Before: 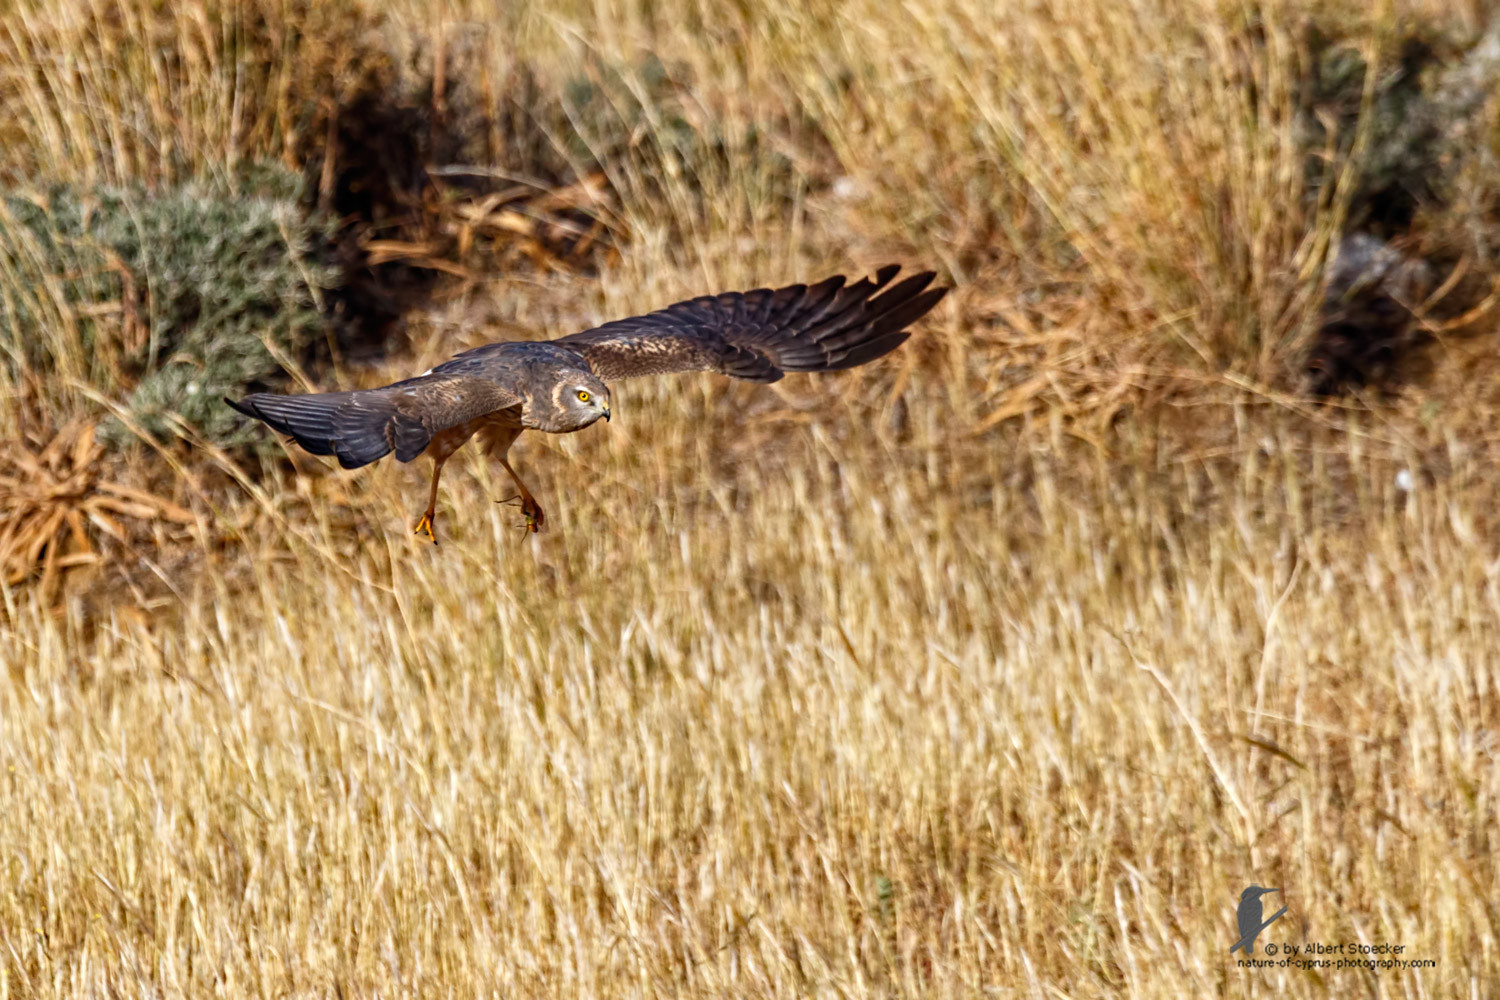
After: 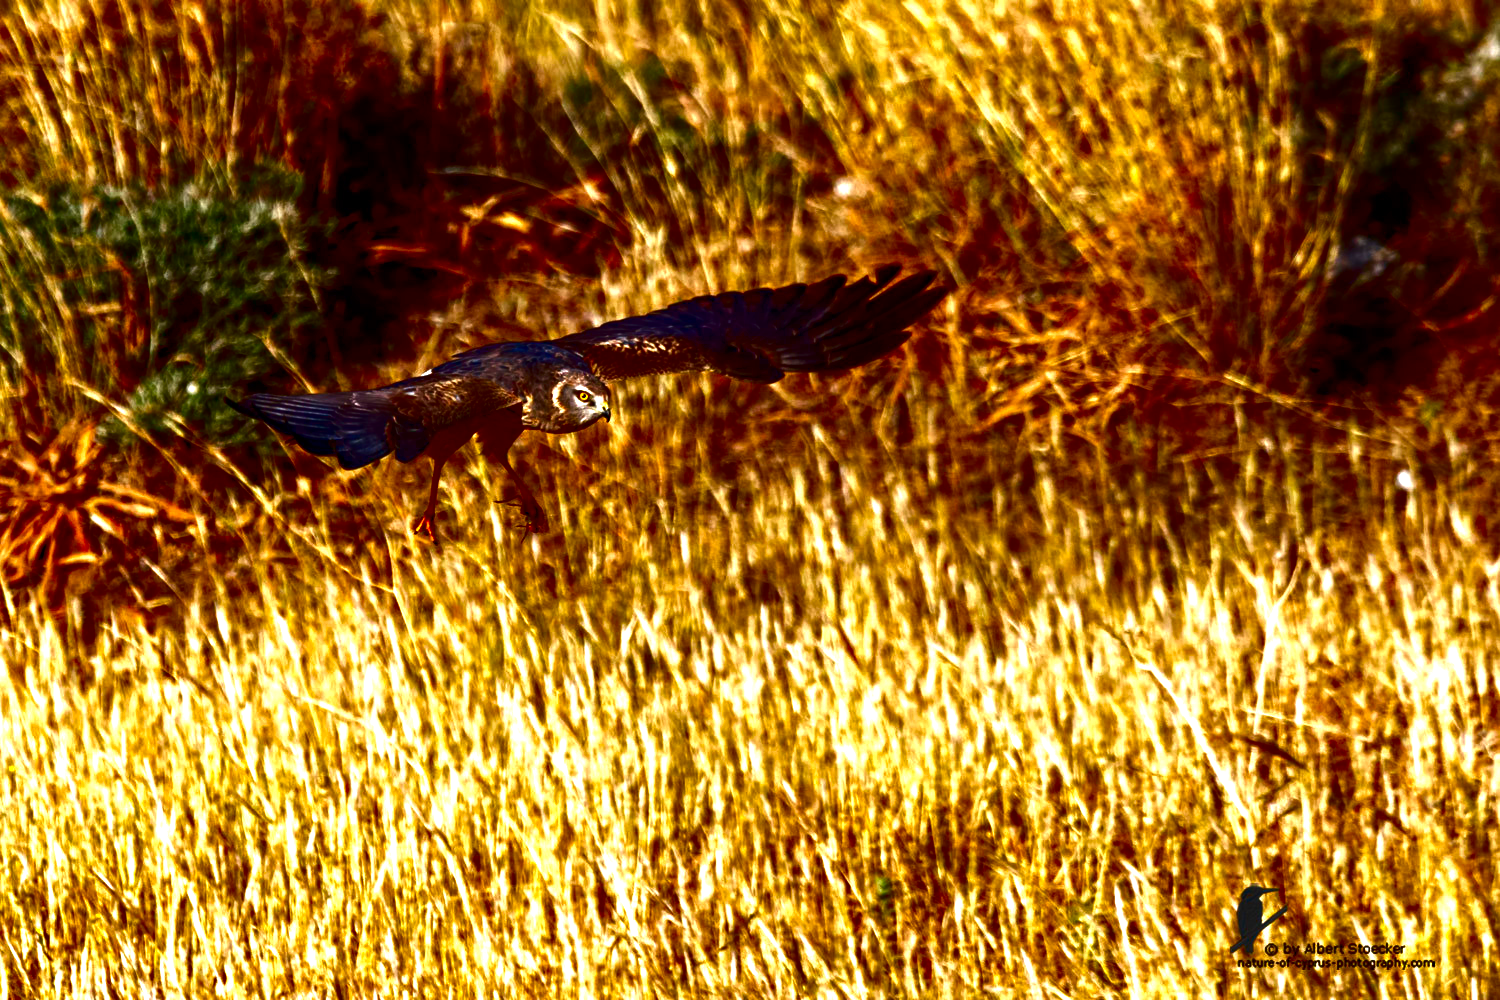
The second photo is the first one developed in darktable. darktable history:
contrast brightness saturation: brightness -0.997, saturation 0.98
tone equalizer: -8 EV -0.755 EV, -7 EV -0.68 EV, -6 EV -0.574 EV, -5 EV -0.392 EV, -3 EV 0.368 EV, -2 EV 0.6 EV, -1 EV 0.684 EV, +0 EV 0.767 EV
